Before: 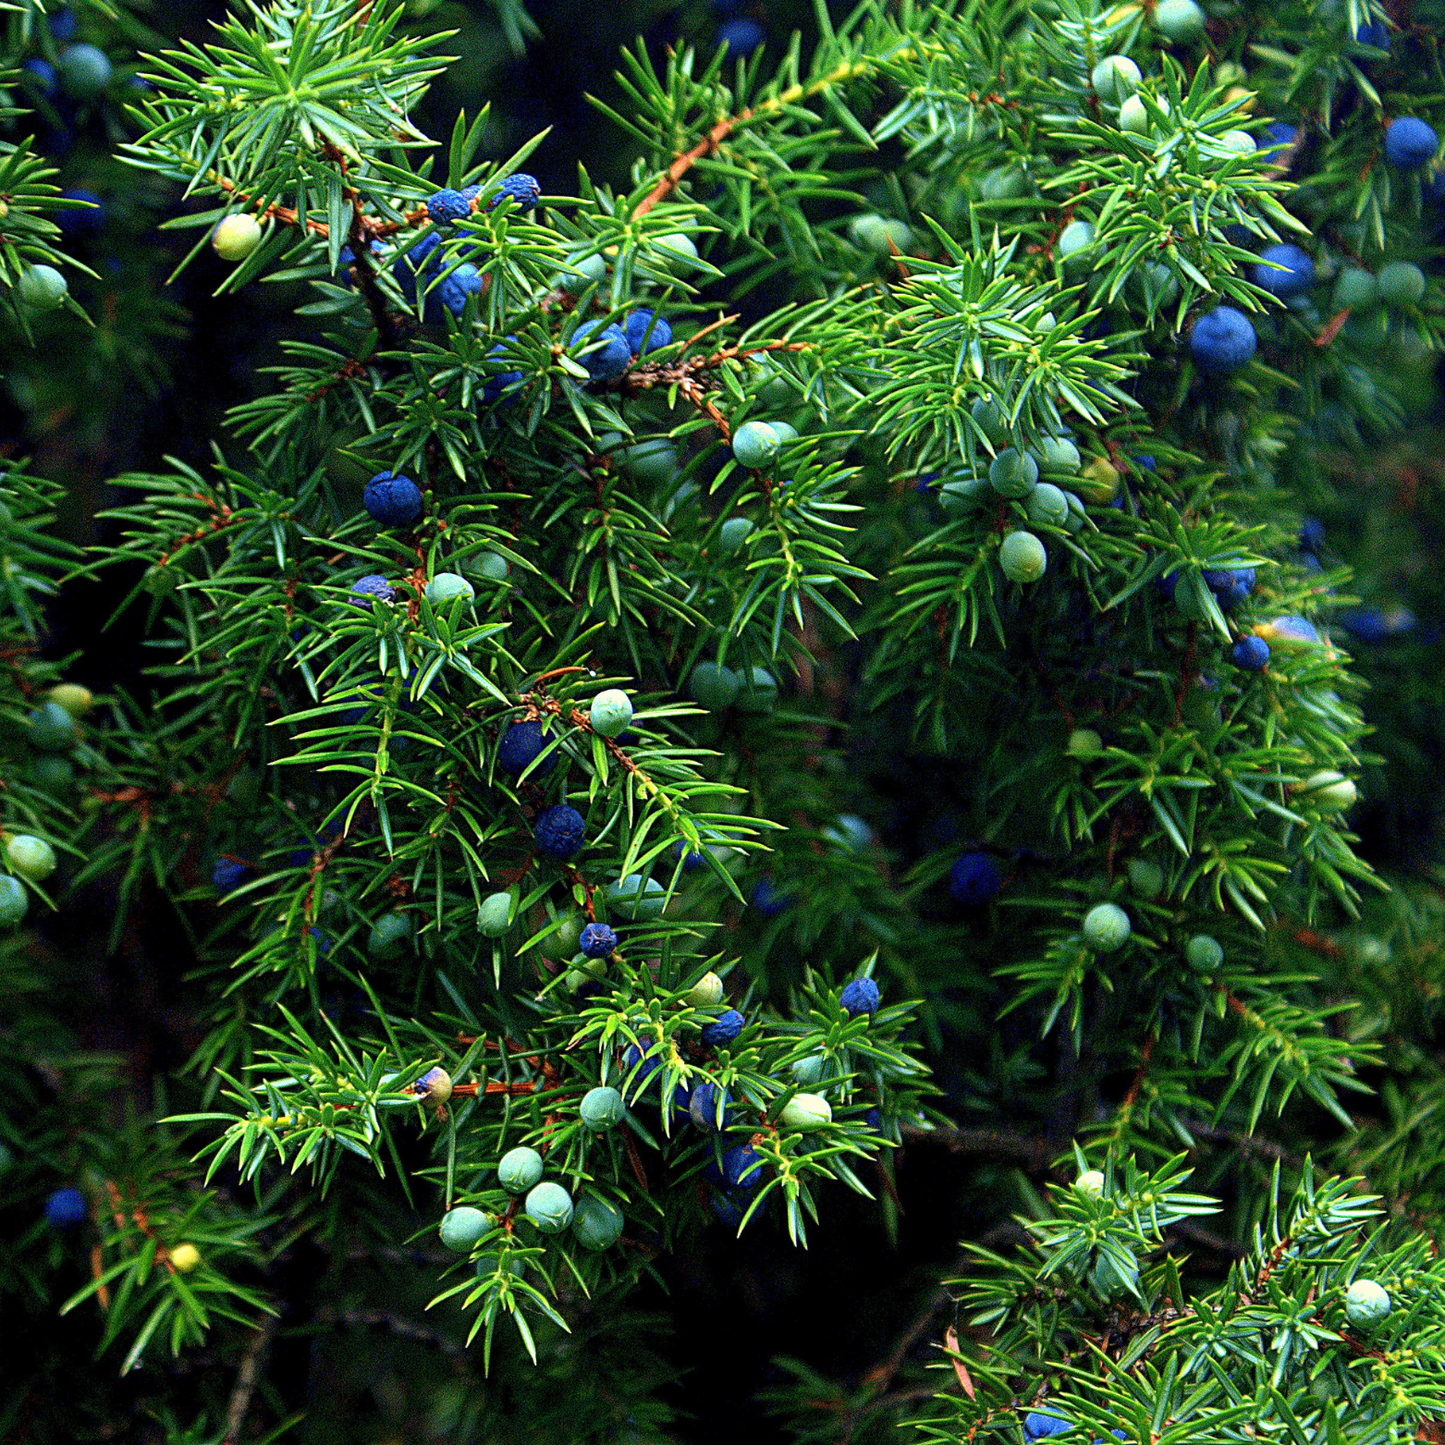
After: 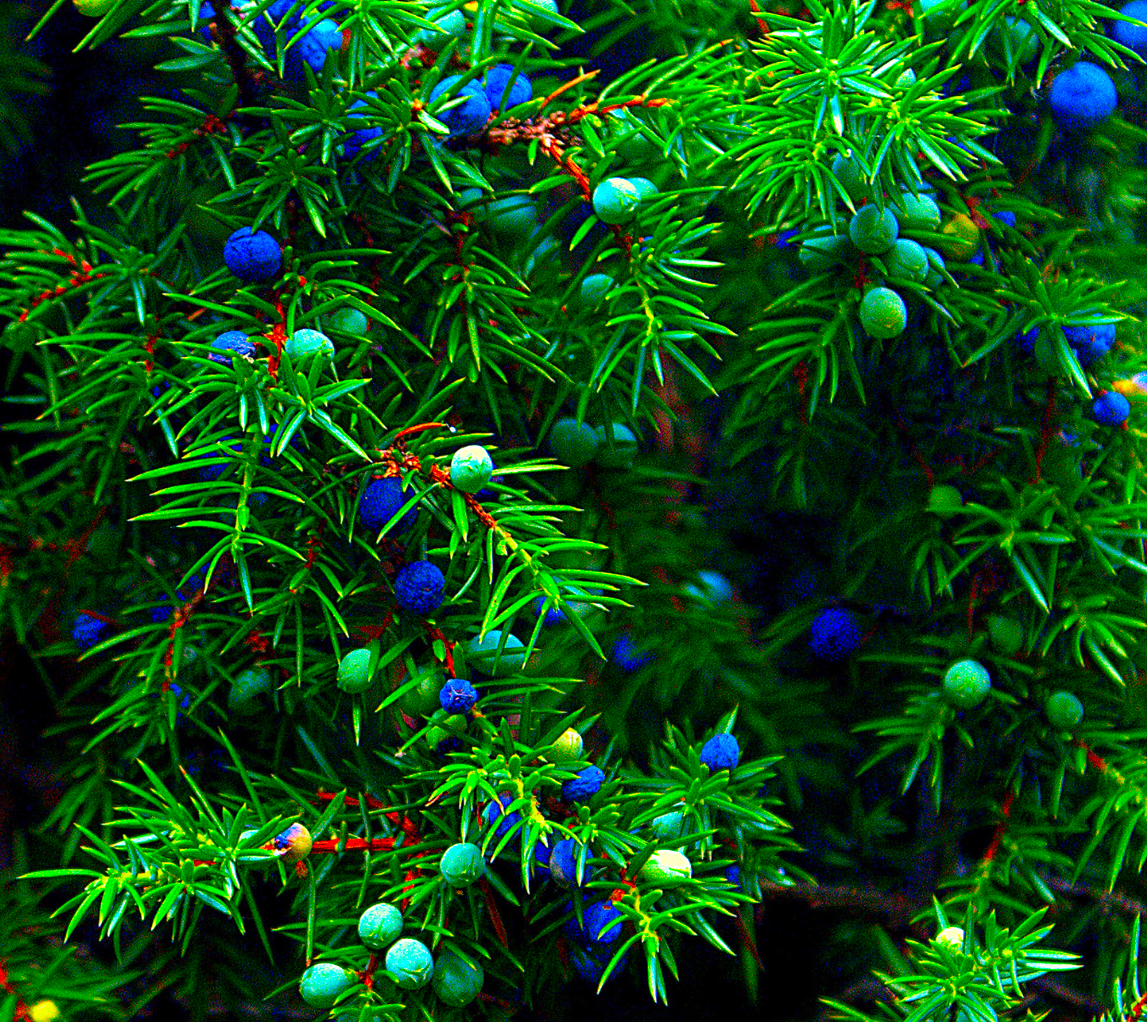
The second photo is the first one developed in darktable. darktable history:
crop: left 9.712%, top 16.928%, right 10.845%, bottom 12.332%
color correction: highlights a* 1.59, highlights b* -1.7, saturation 2.48
haze removal: compatibility mode true, adaptive false
